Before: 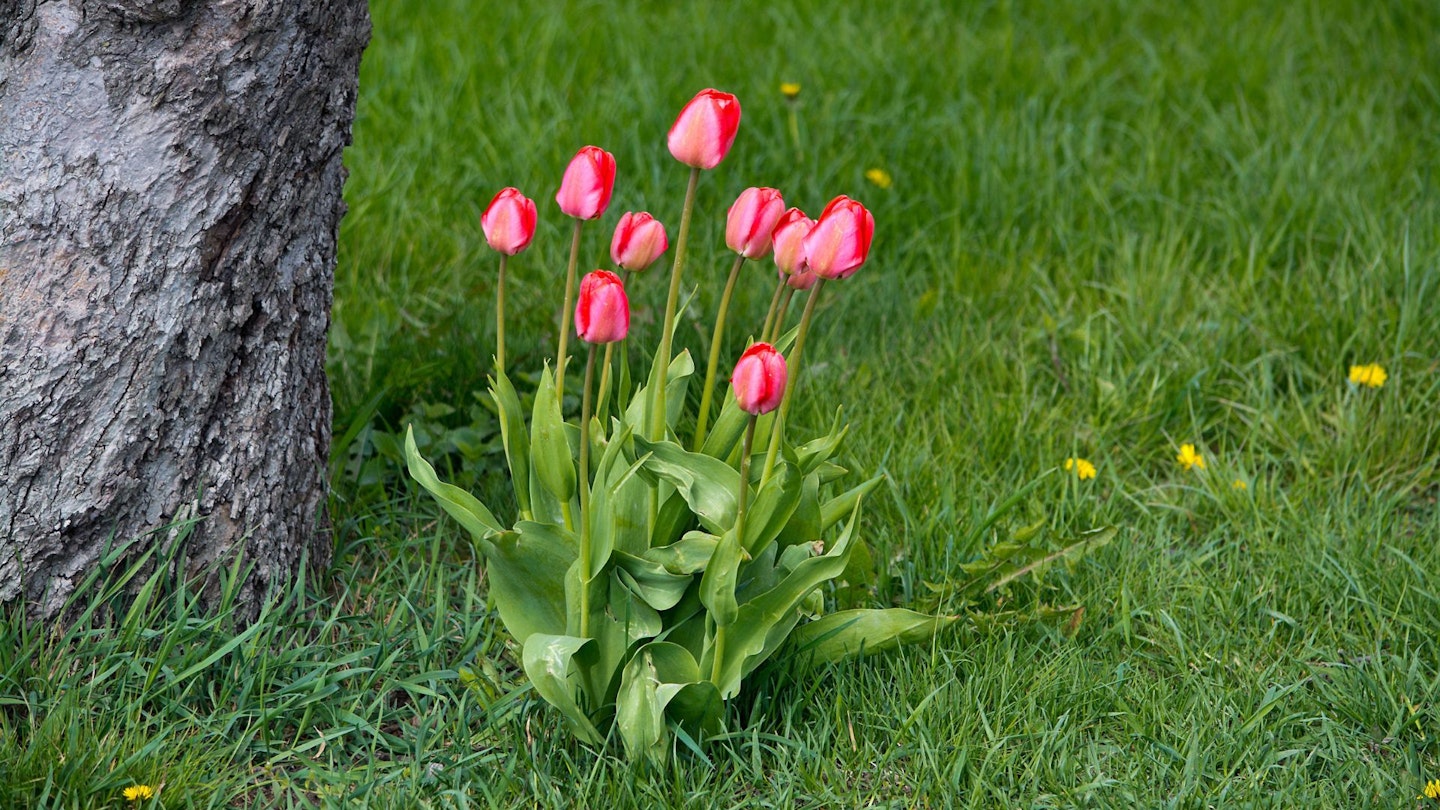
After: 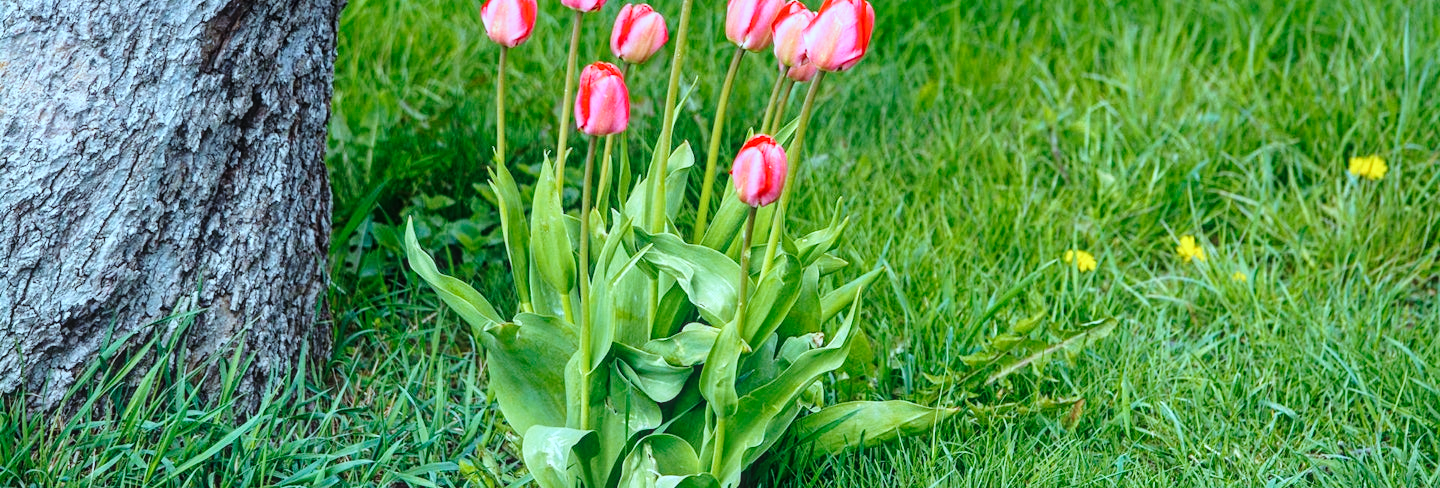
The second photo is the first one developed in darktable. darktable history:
color correction: highlights a* -11.73, highlights b* -15.44
local contrast: on, module defaults
crop and rotate: top 25.693%, bottom 13.957%
base curve: curves: ch0 [(0, 0) (0.028, 0.03) (0.121, 0.232) (0.46, 0.748) (0.859, 0.968) (1, 1)], preserve colors none
contrast equalizer: y [[0.439, 0.44, 0.442, 0.457, 0.493, 0.498], [0.5 ×6], [0.5 ×6], [0 ×6], [0 ×6]]
